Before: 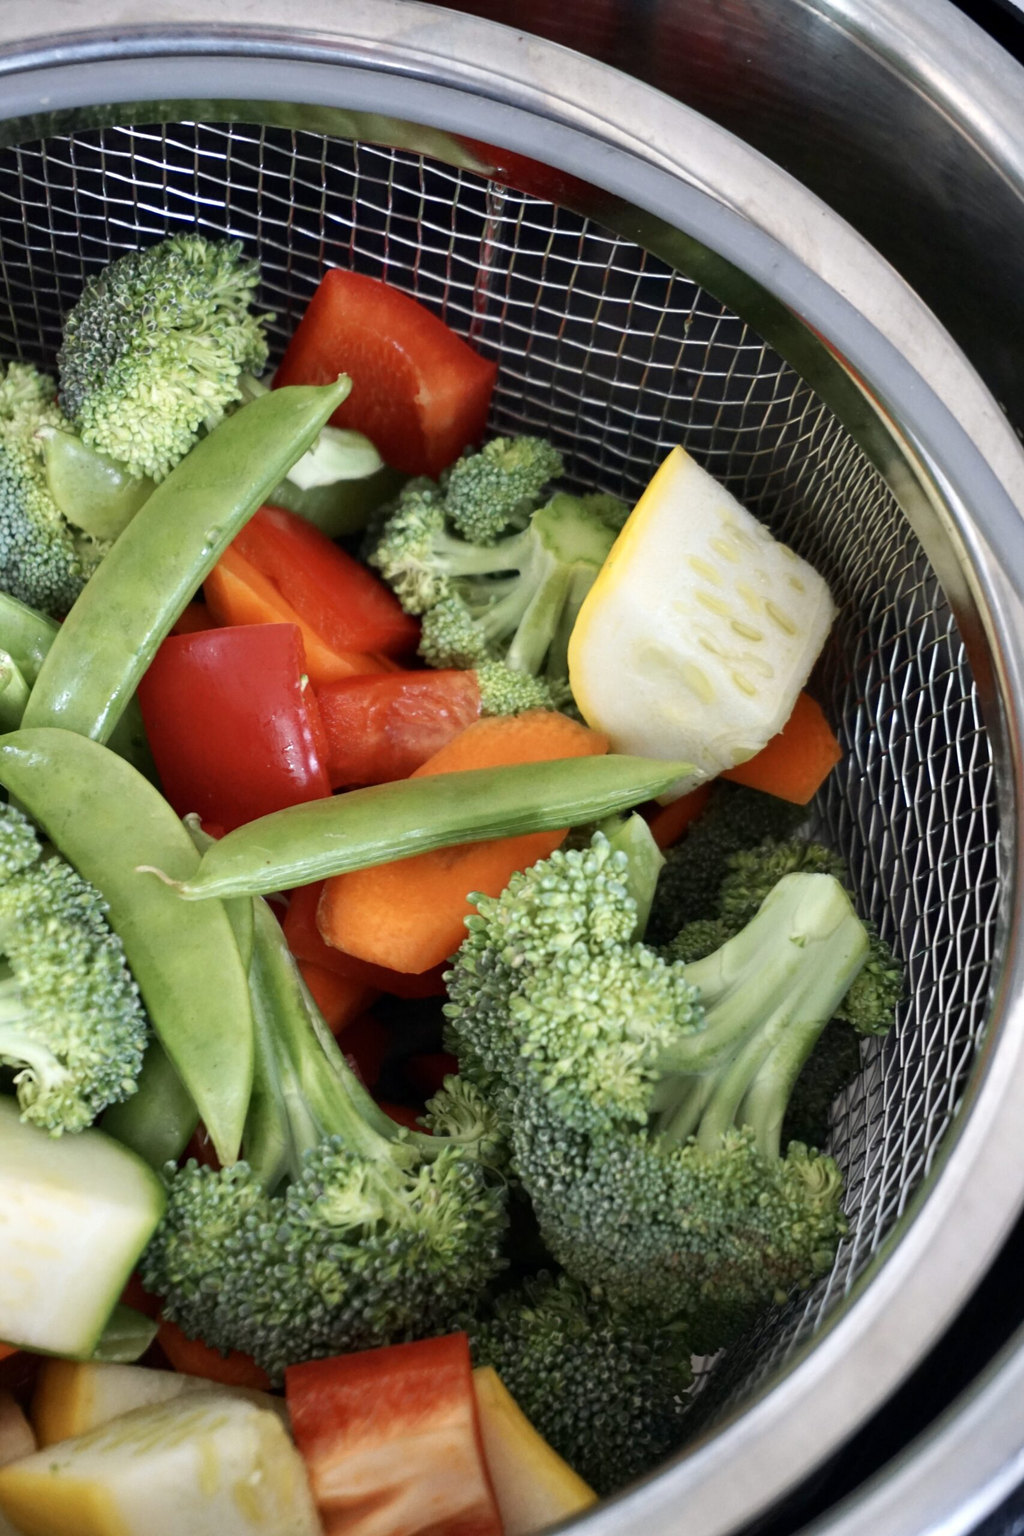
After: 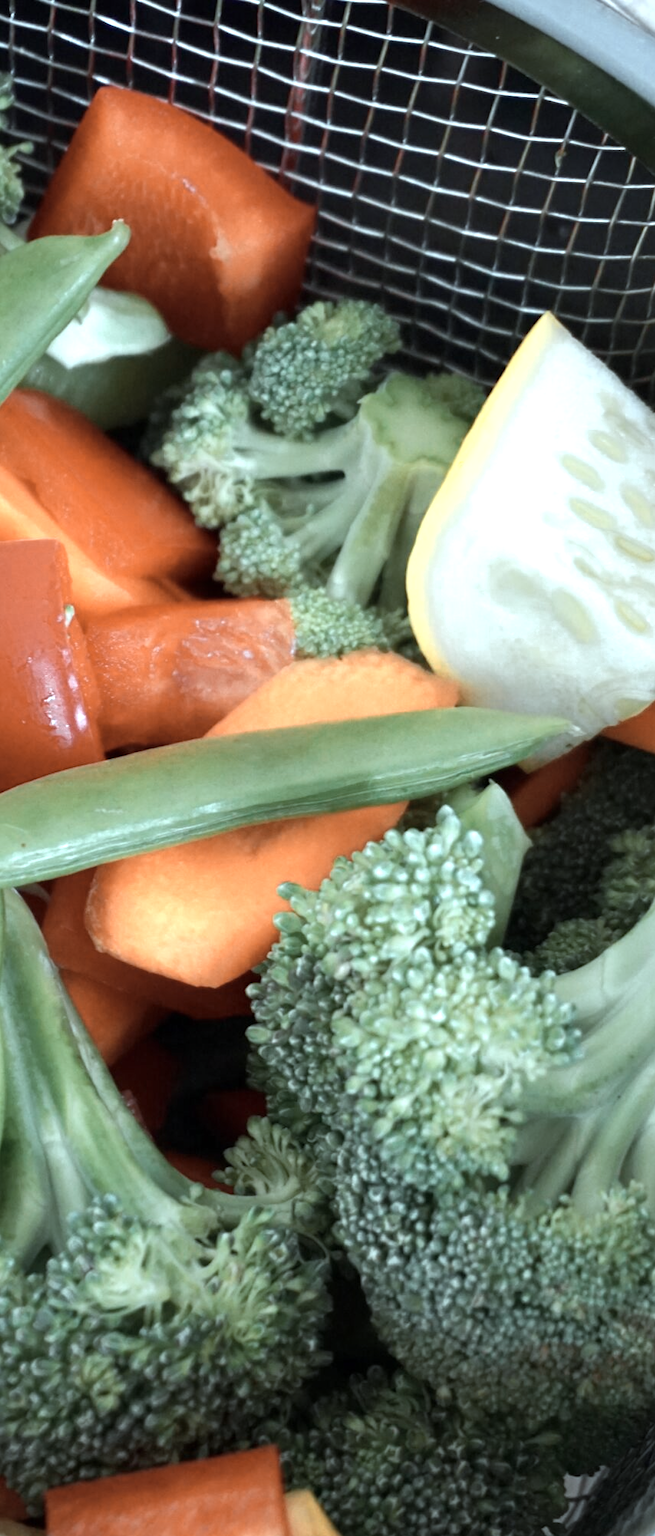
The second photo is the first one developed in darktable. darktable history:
color correction: highlights a* -12.52, highlights b* -18.06, saturation 0.715
crop and rotate: angle 0.019°, left 24.459%, top 13.11%, right 25.478%, bottom 8.631%
color zones: curves: ch0 [(0.018, 0.548) (0.197, 0.654) (0.425, 0.447) (0.605, 0.658) (0.732, 0.579)]; ch1 [(0.105, 0.531) (0.224, 0.531) (0.386, 0.39) (0.618, 0.456) (0.732, 0.456) (0.956, 0.421)]; ch2 [(0.039, 0.583) (0.215, 0.465) (0.399, 0.544) (0.465, 0.548) (0.614, 0.447) (0.724, 0.43) (0.882, 0.623) (0.956, 0.632)]
exposure: exposure 0.297 EV, compensate highlight preservation false
